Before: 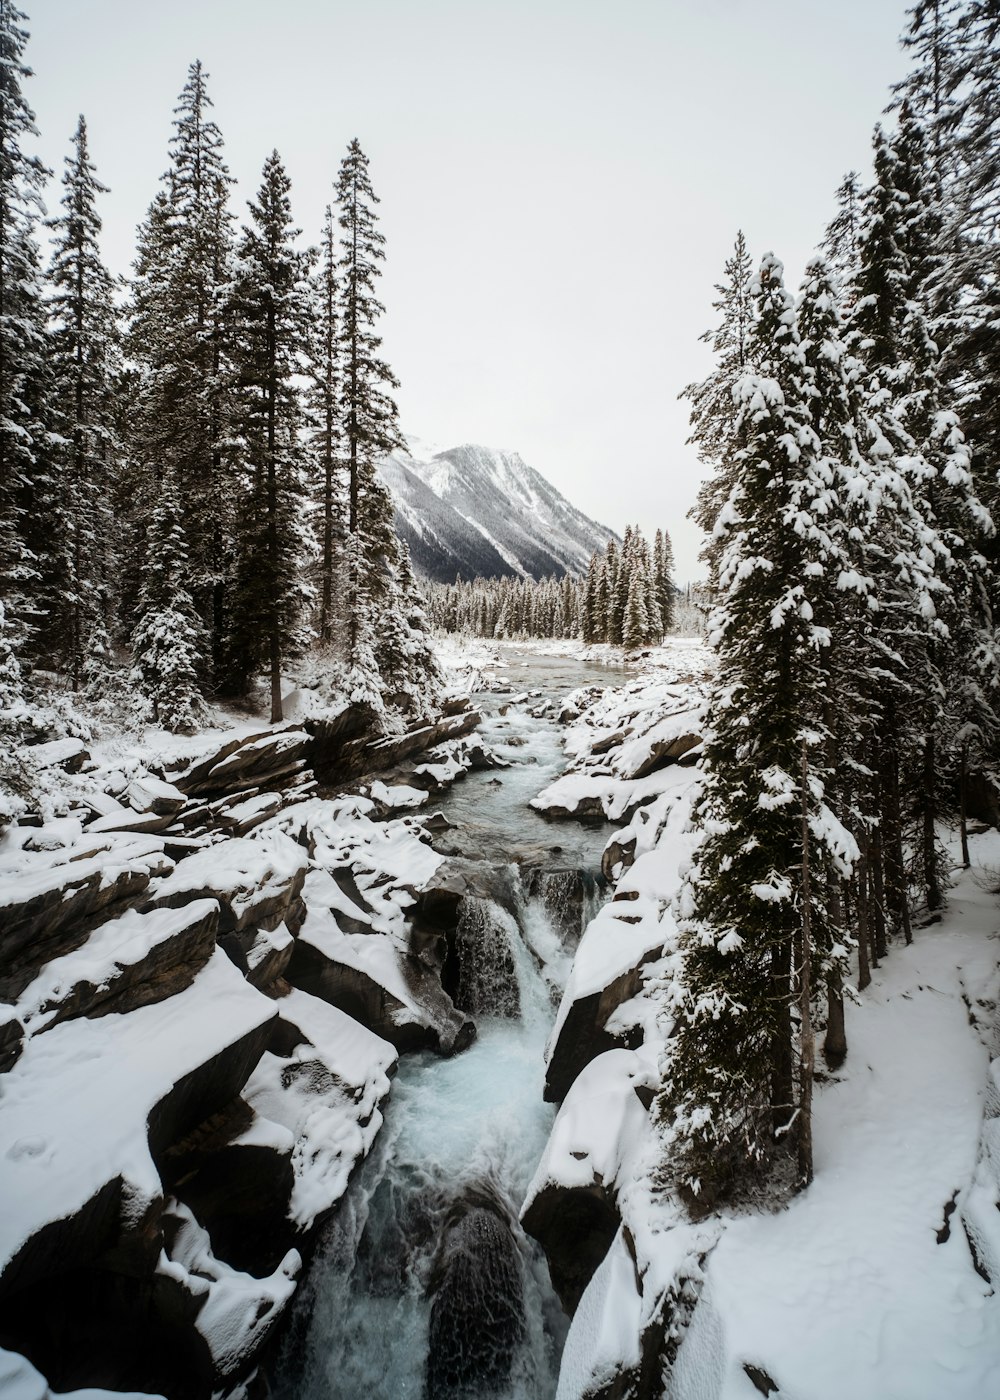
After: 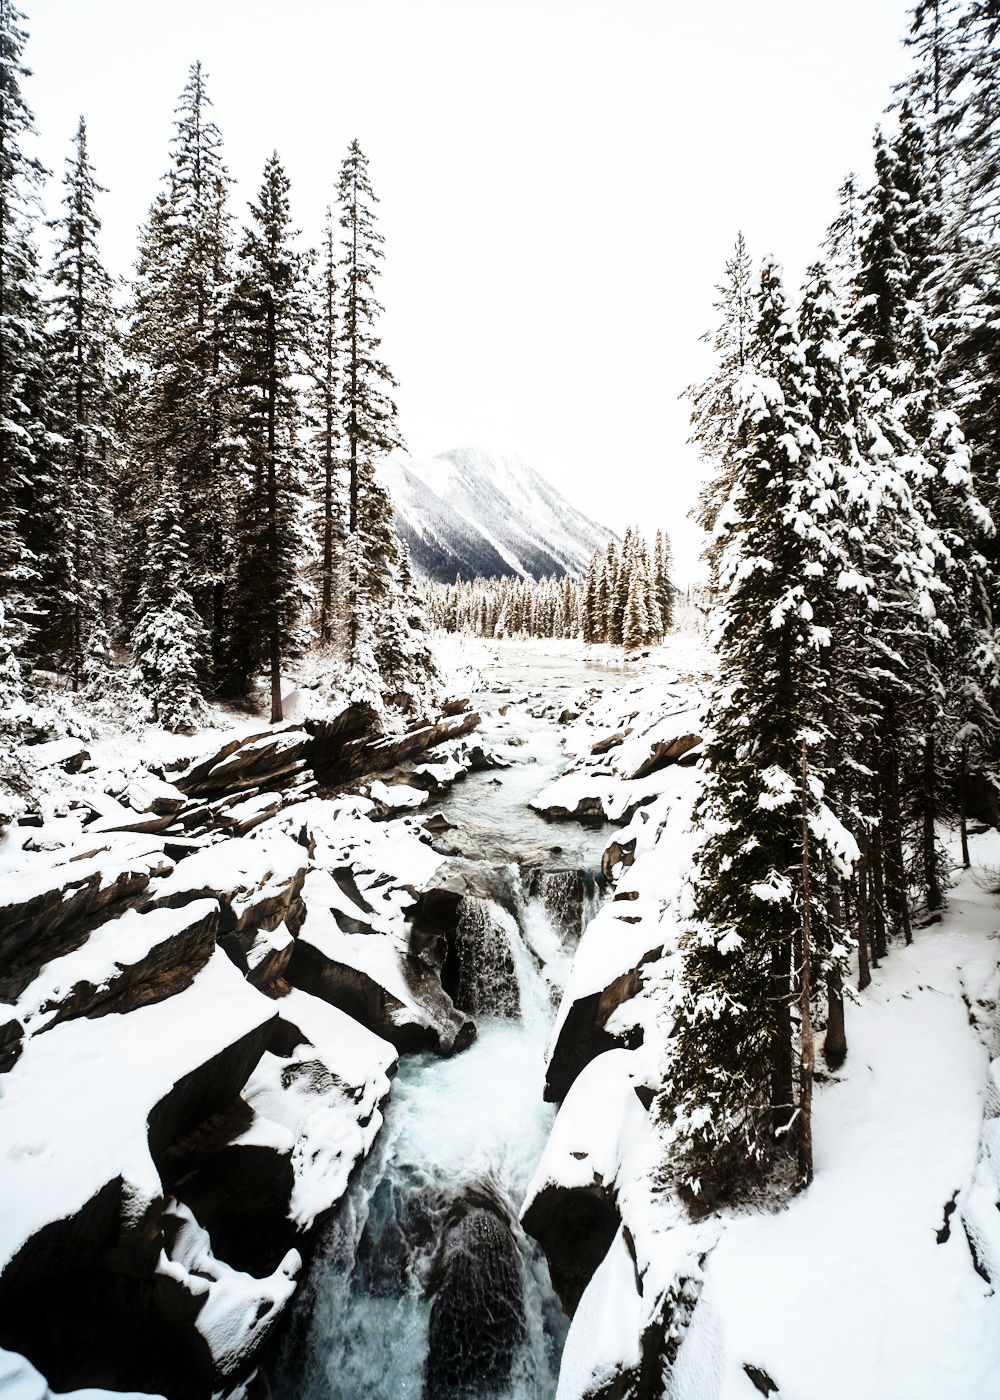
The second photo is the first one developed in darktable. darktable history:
color zones: curves: ch1 [(0, 0.455) (0.063, 0.455) (0.286, 0.495) (0.429, 0.5) (0.571, 0.5) (0.714, 0.5) (0.857, 0.5) (1, 0.455)]; ch2 [(0, 0.532) (0.063, 0.521) (0.233, 0.447) (0.429, 0.489) (0.571, 0.5) (0.714, 0.5) (0.857, 0.5) (1, 0.532)]
base curve: curves: ch0 [(0, 0) (0.026, 0.03) (0.109, 0.232) (0.351, 0.748) (0.669, 0.968) (1, 1)], preserve colors none
